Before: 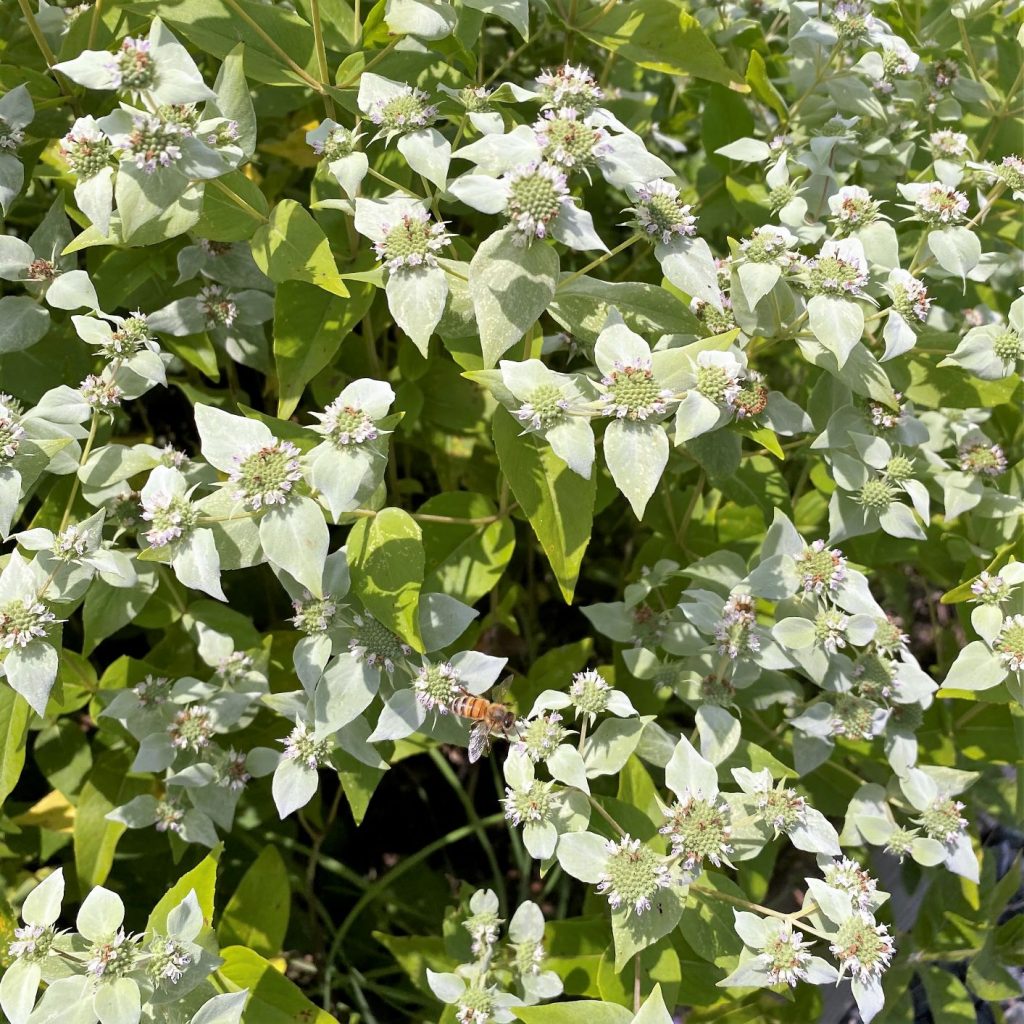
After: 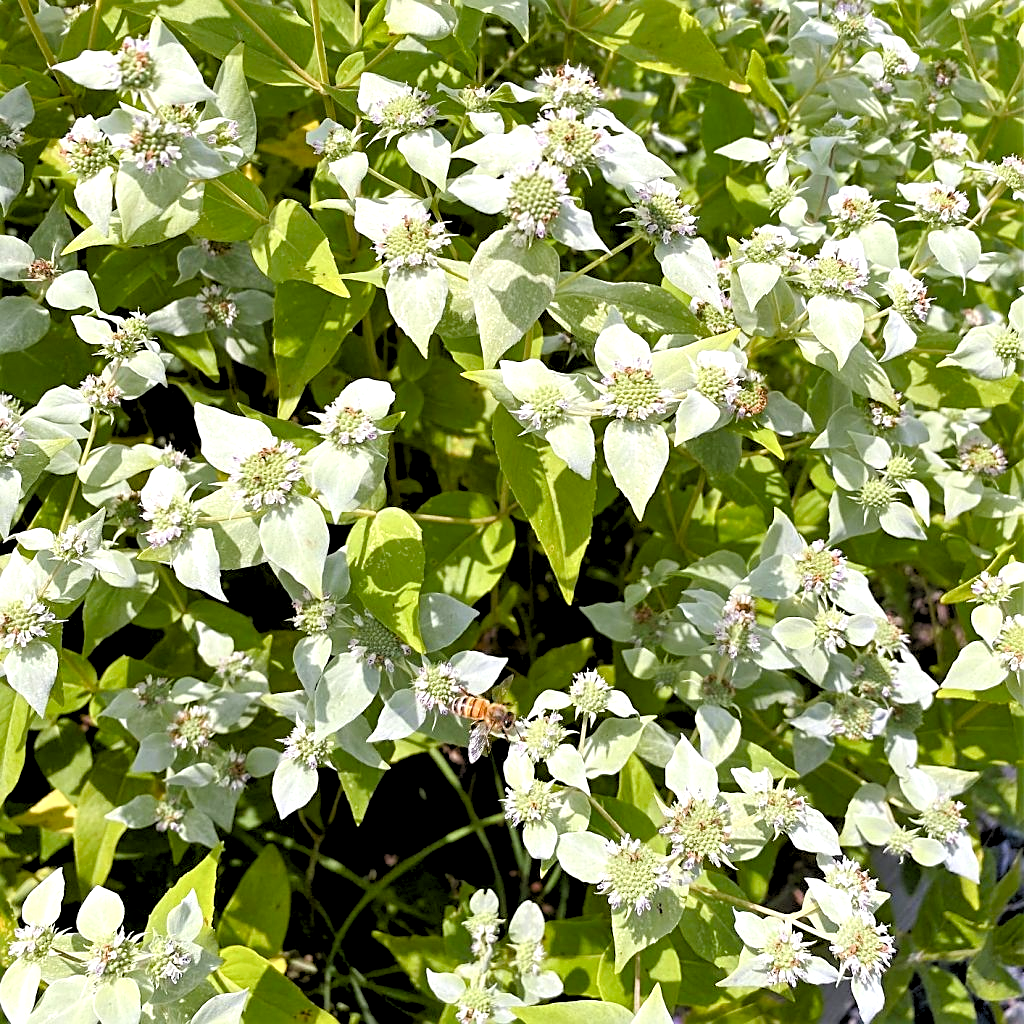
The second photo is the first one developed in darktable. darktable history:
color balance rgb: linear chroma grading › shadows 32%, linear chroma grading › global chroma -2%, linear chroma grading › mid-tones 4%, perceptual saturation grading › global saturation -2%, perceptual saturation grading › highlights -8%, perceptual saturation grading › mid-tones 8%, perceptual saturation grading › shadows 4%, perceptual brilliance grading › highlights 8%, perceptual brilliance grading › mid-tones 4%, perceptual brilliance grading › shadows 2%, global vibrance 16%, saturation formula JzAzBz (2021)
sharpen: on, module defaults
rgb levels: levels [[0.013, 0.434, 0.89], [0, 0.5, 1], [0, 0.5, 1]]
